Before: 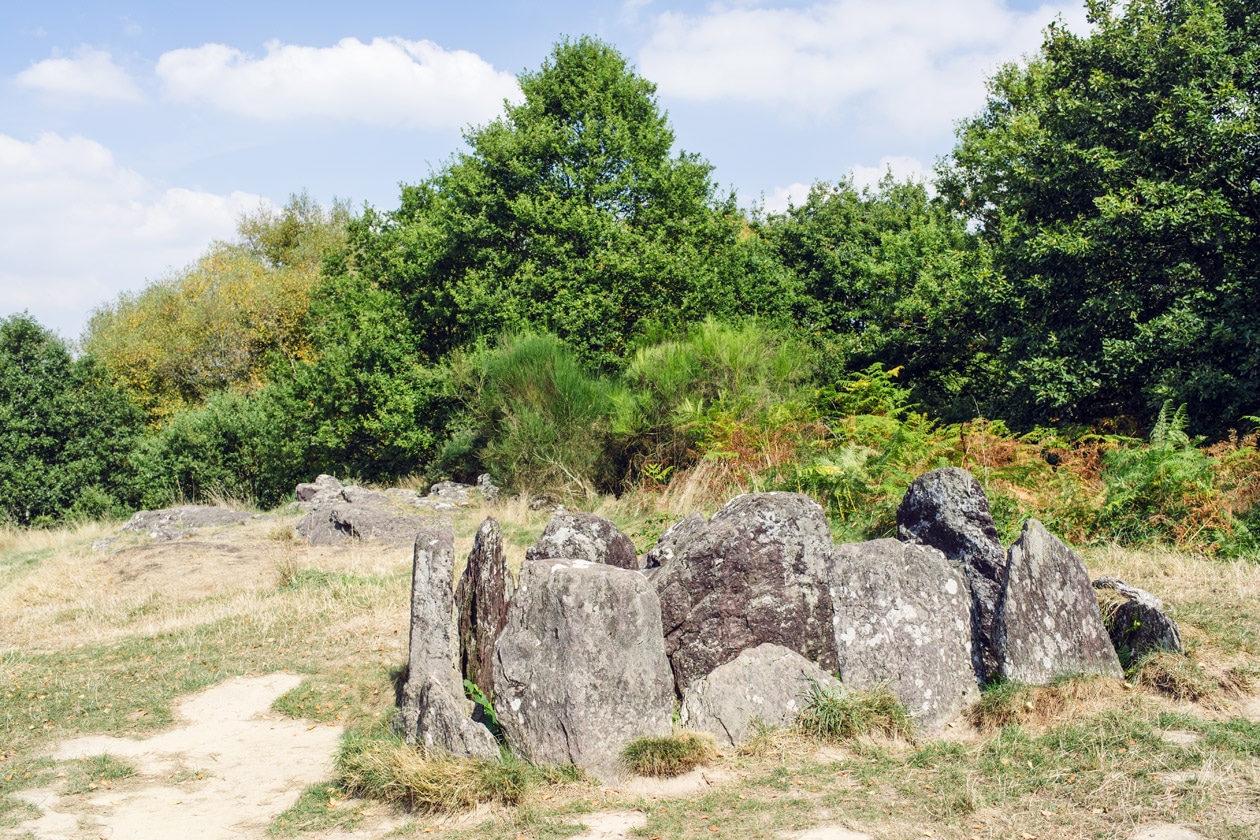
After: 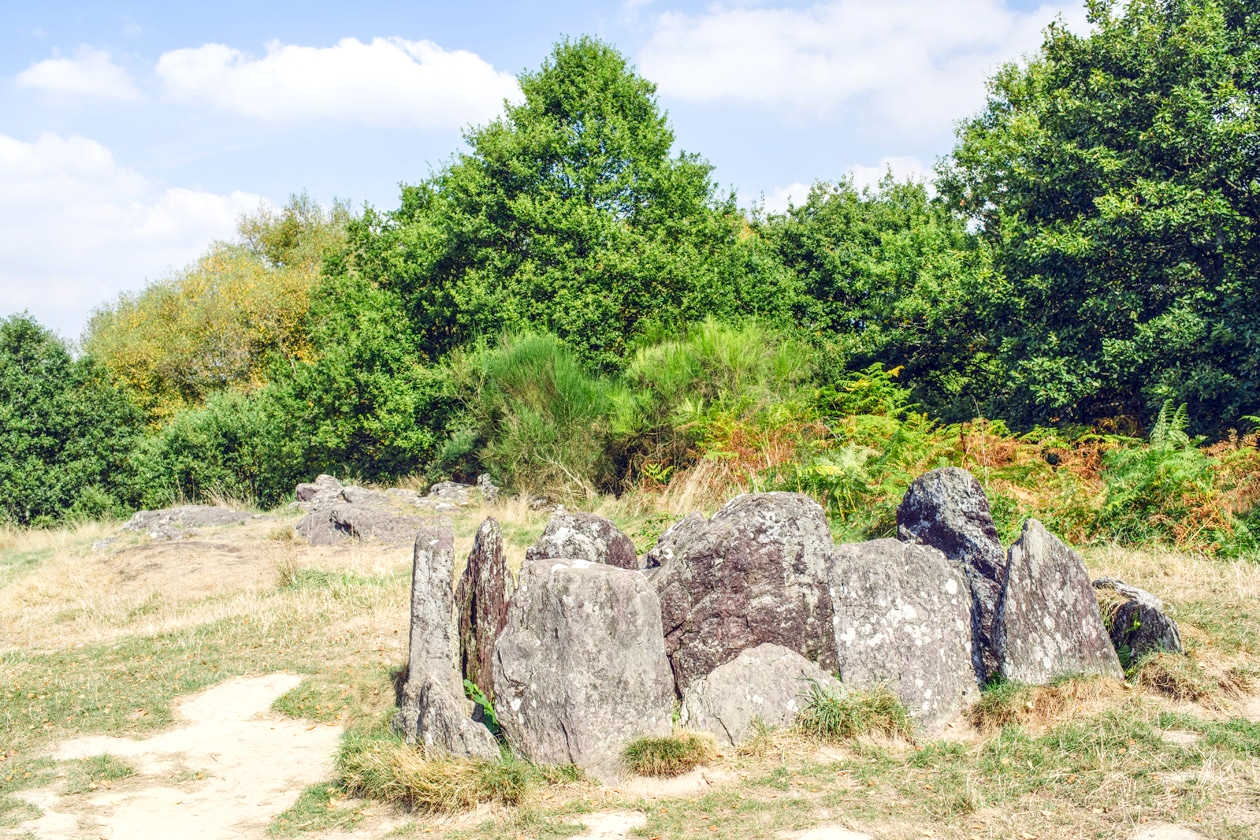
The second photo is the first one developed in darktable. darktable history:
local contrast: on, module defaults
levels: levels [0, 0.43, 0.984]
